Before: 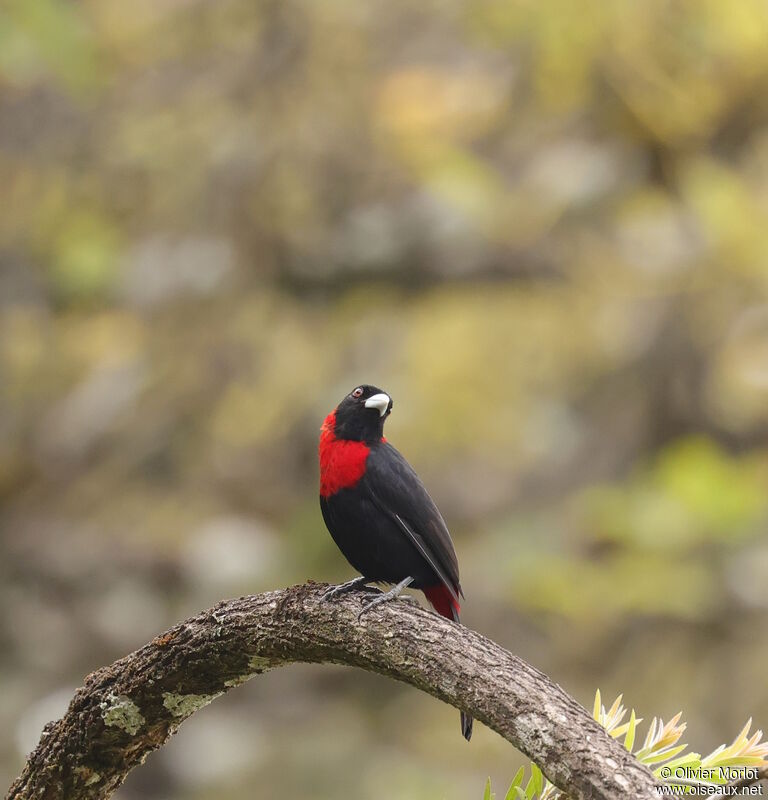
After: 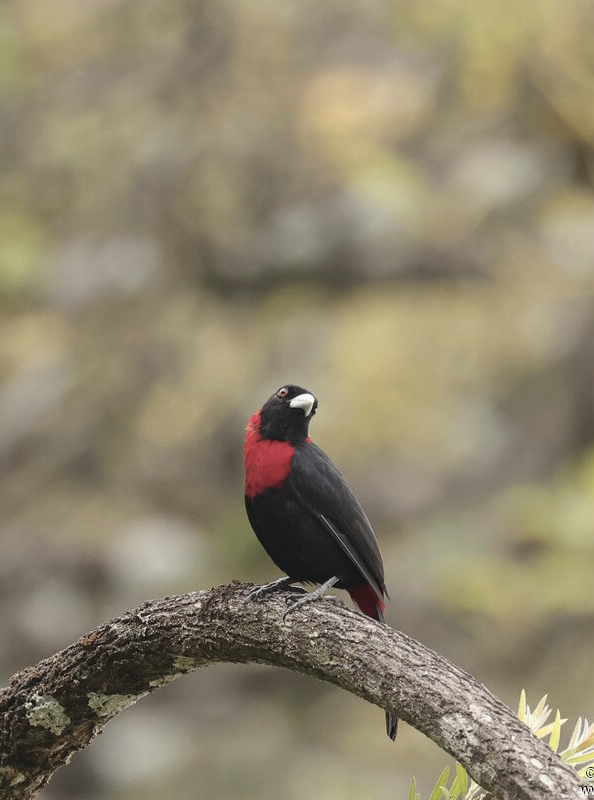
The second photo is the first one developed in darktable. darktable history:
color calibration: output R [0.972, 0.068, -0.094, 0], output G [-0.178, 1.216, -0.086, 0], output B [0.095, -0.136, 0.98, 0], illuminant same as pipeline (D50), adaptation XYZ, x 0.346, y 0.358, temperature 5013.95 K
color correction: highlights b* 0.002, saturation 0.598
crop: left 9.864%, right 12.723%
